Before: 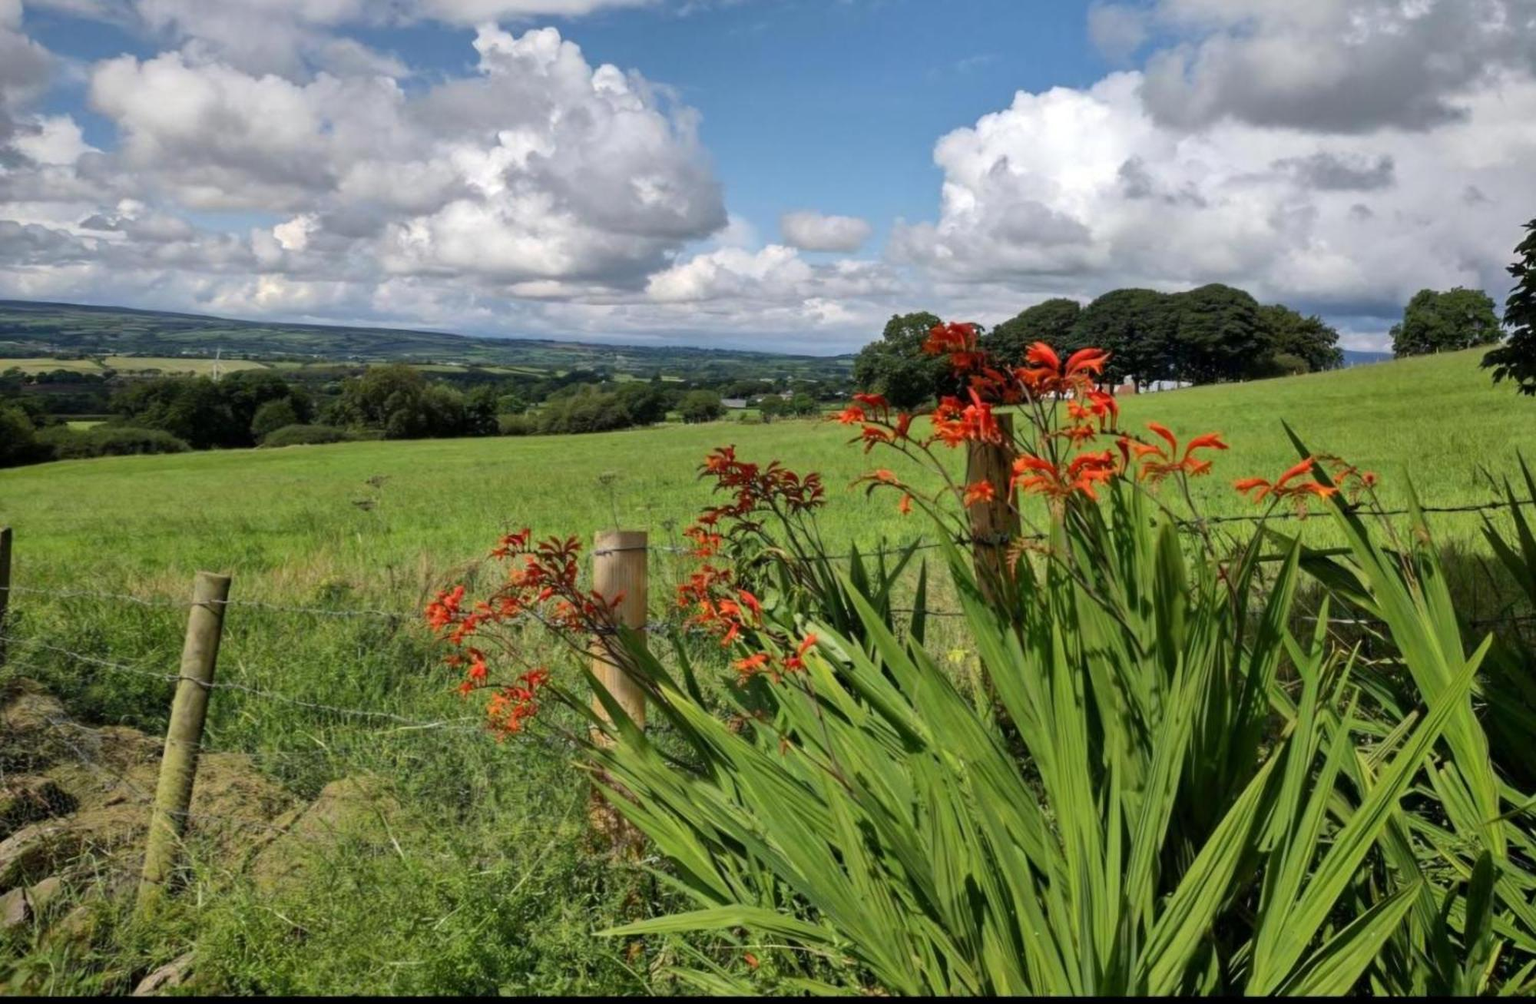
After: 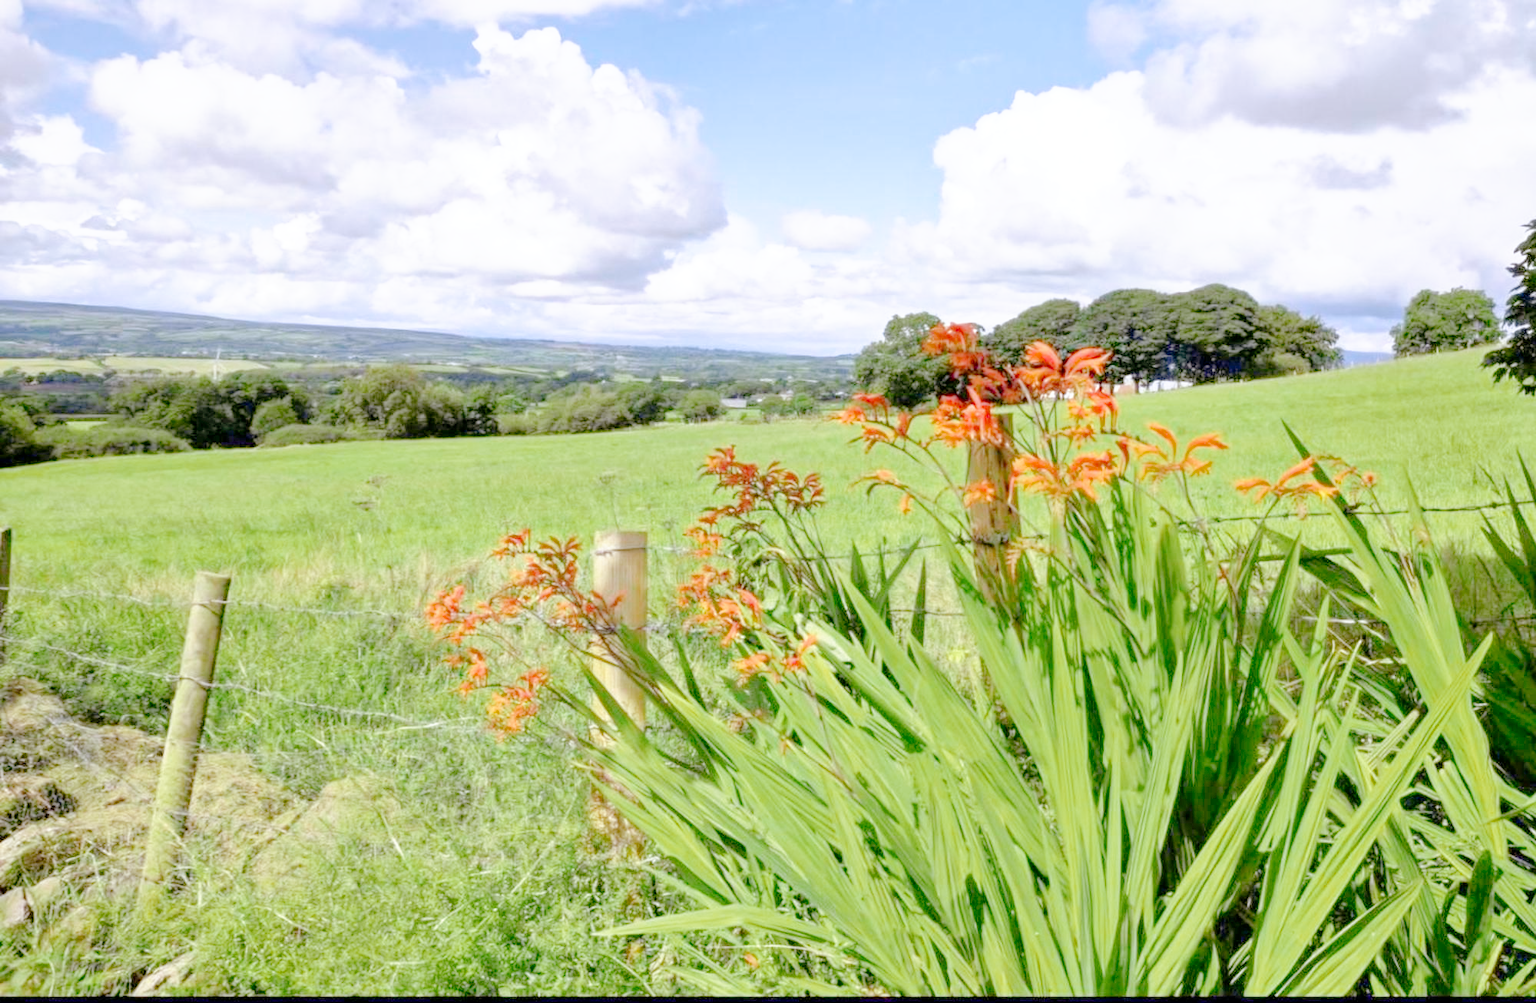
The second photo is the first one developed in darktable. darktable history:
tone curve: curves: ch0 [(0, 0) (0.003, 0) (0.011, 0.001) (0.025, 0.001) (0.044, 0.002) (0.069, 0.007) (0.1, 0.015) (0.136, 0.027) (0.177, 0.066) (0.224, 0.122) (0.277, 0.219) (0.335, 0.327) (0.399, 0.432) (0.468, 0.527) (0.543, 0.615) (0.623, 0.695) (0.709, 0.777) (0.801, 0.874) (0.898, 0.973) (1, 1)], preserve colors none
color look up table: target L [84.24, 90.44, 84.74, 78.25, 75.39, 50.94, 71.4, 68.27, 65.1, 58.73, 42.34, 51.28, 48.47, 15.24, 200.07, 99.61, 76.35, 73.06, 74.27, 63.6, 54.62, 50.95, 46.49, 38.43, 36.33, 30.39, 9.959, 83.8, 73.99, 78.31, 59.46, 69.75, 56.87, 60.03, 53.26, 46.51, 50.27, 48.84, 39.71, 35.46, 31.79, 28.93, 10.02, 81.09, 74.57, 67.38, 55.22, 33.2, 0.941], target a [-10.33, -14, -15.24, -51.98, -4.414, -42.47, -55.92, -3.063, -61.79, -20.15, -31.19, -40.08, -30.16, -15.52, 0, 2.139, 9.464, 25.64, 13.92, 24.06, 68.18, 61.74, 52.55, 7.231, 21.27, 30.89, 16.34, 3.447, 35.71, 3.925, 71.76, 28.46, 73.71, -12.32, 62.06, 9.987, 36.29, 71.82, 23.77, 16.92, 33.22, 37.23, 17.76, -40.6, -35.17, -40.13, -7.854, -11.49, -3.146], target b [36.91, 50.08, -12.04, -2.243, 68.81, 37.57, 21.33, 59.87, 50.29, 32.12, 29.22, 24.61, 36.05, 25.52, 0, -1.969, 70.69, 14.49, 45.96, 11.75, 1.371, 46.6, 34.56, 4.382, 27.24, 27.04, 17.94, -26.23, -27.2, -23.71, -44.36, -31.63, -35.94, -47.86, -9.667, -26.66, -39.29, -60.1, -78.21, -60.25, -21.1, -68.97, -25.05, -22.61, -30.56, -18.39, -32.58, -5.284, -7.404], num patches 49
